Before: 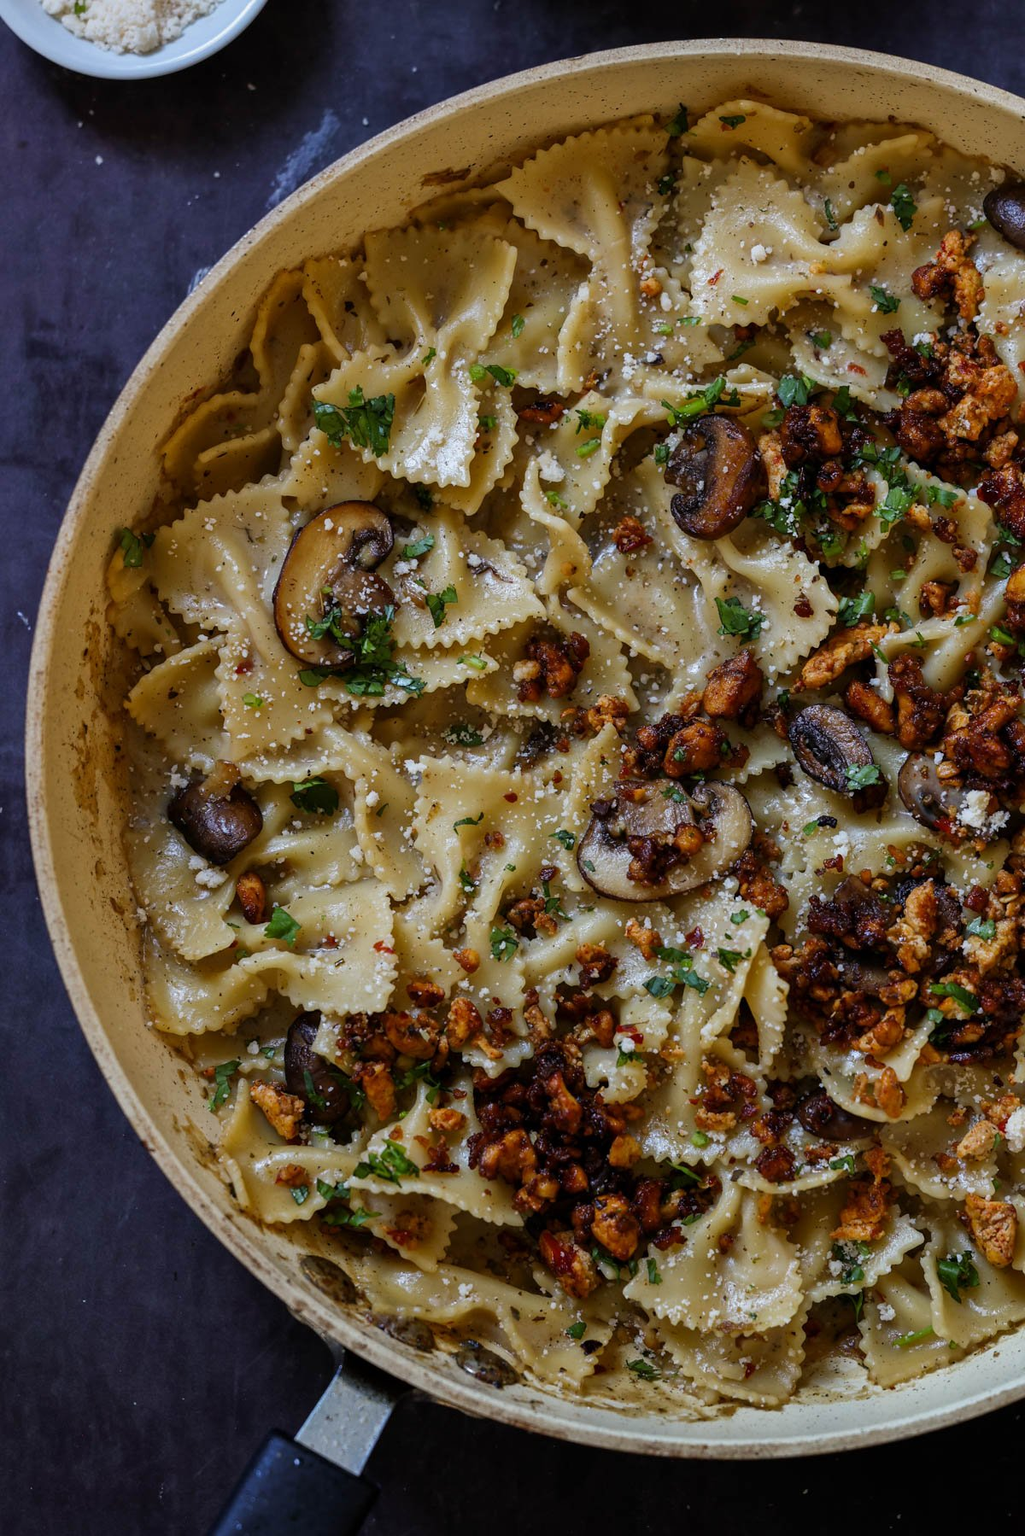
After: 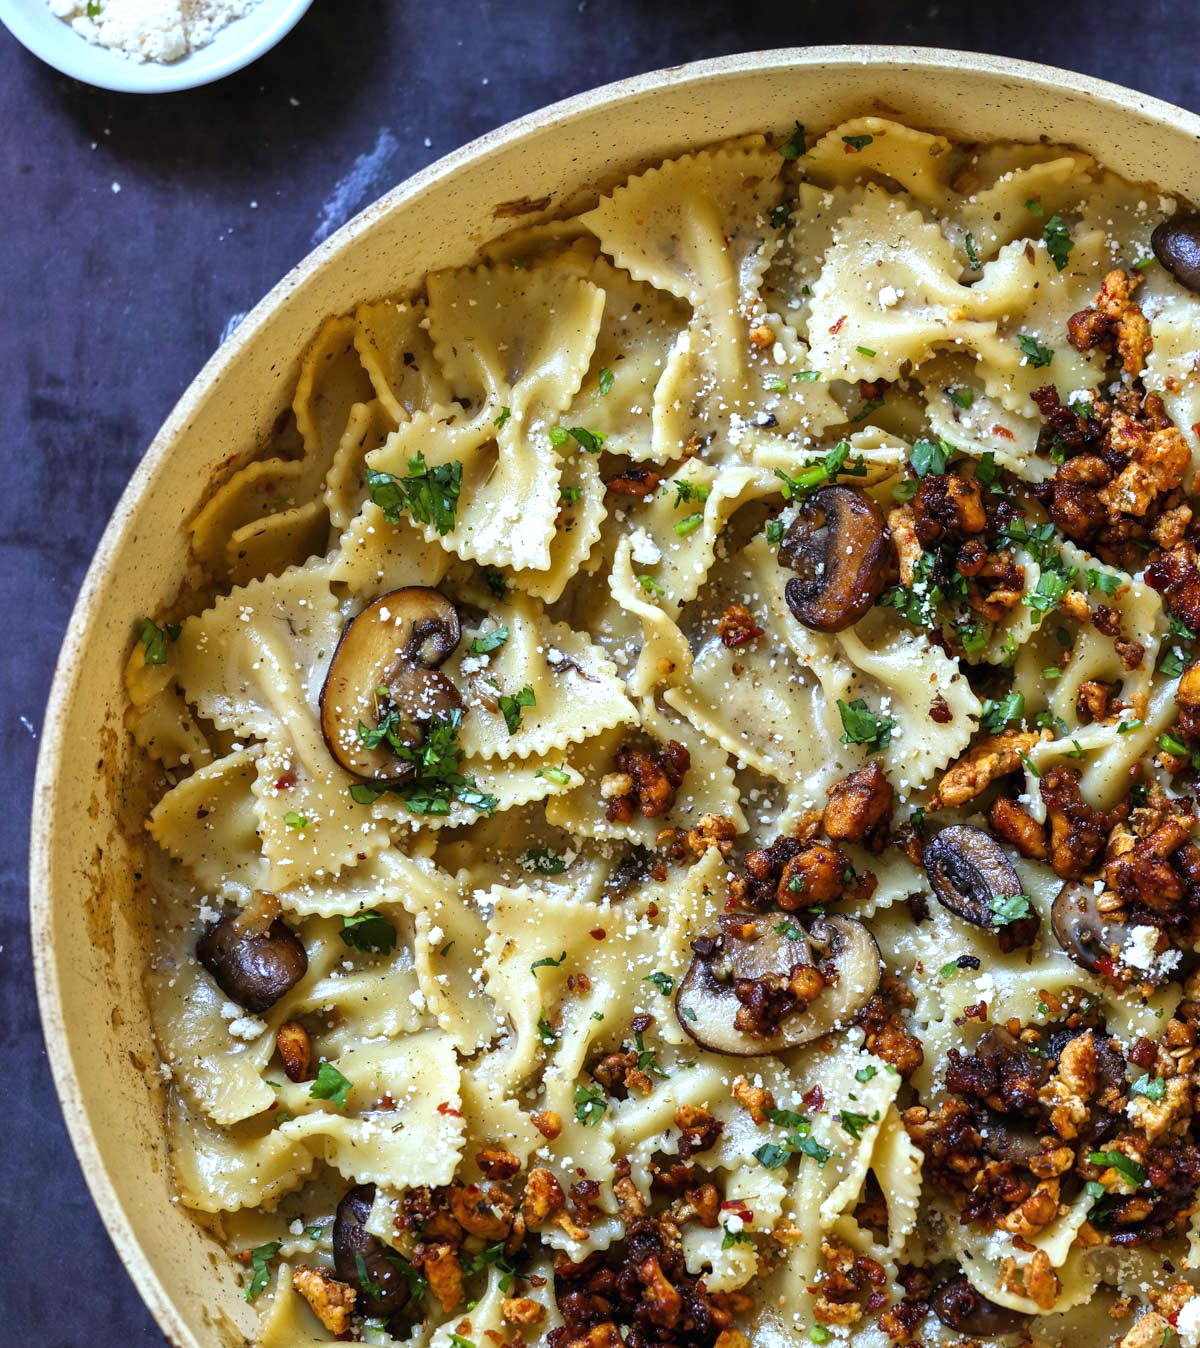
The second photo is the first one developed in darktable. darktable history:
crop: bottom 24.967%
exposure: black level correction 0, exposure 1.1 EV, compensate exposure bias true, compensate highlight preservation false
white balance: red 0.925, blue 1.046
